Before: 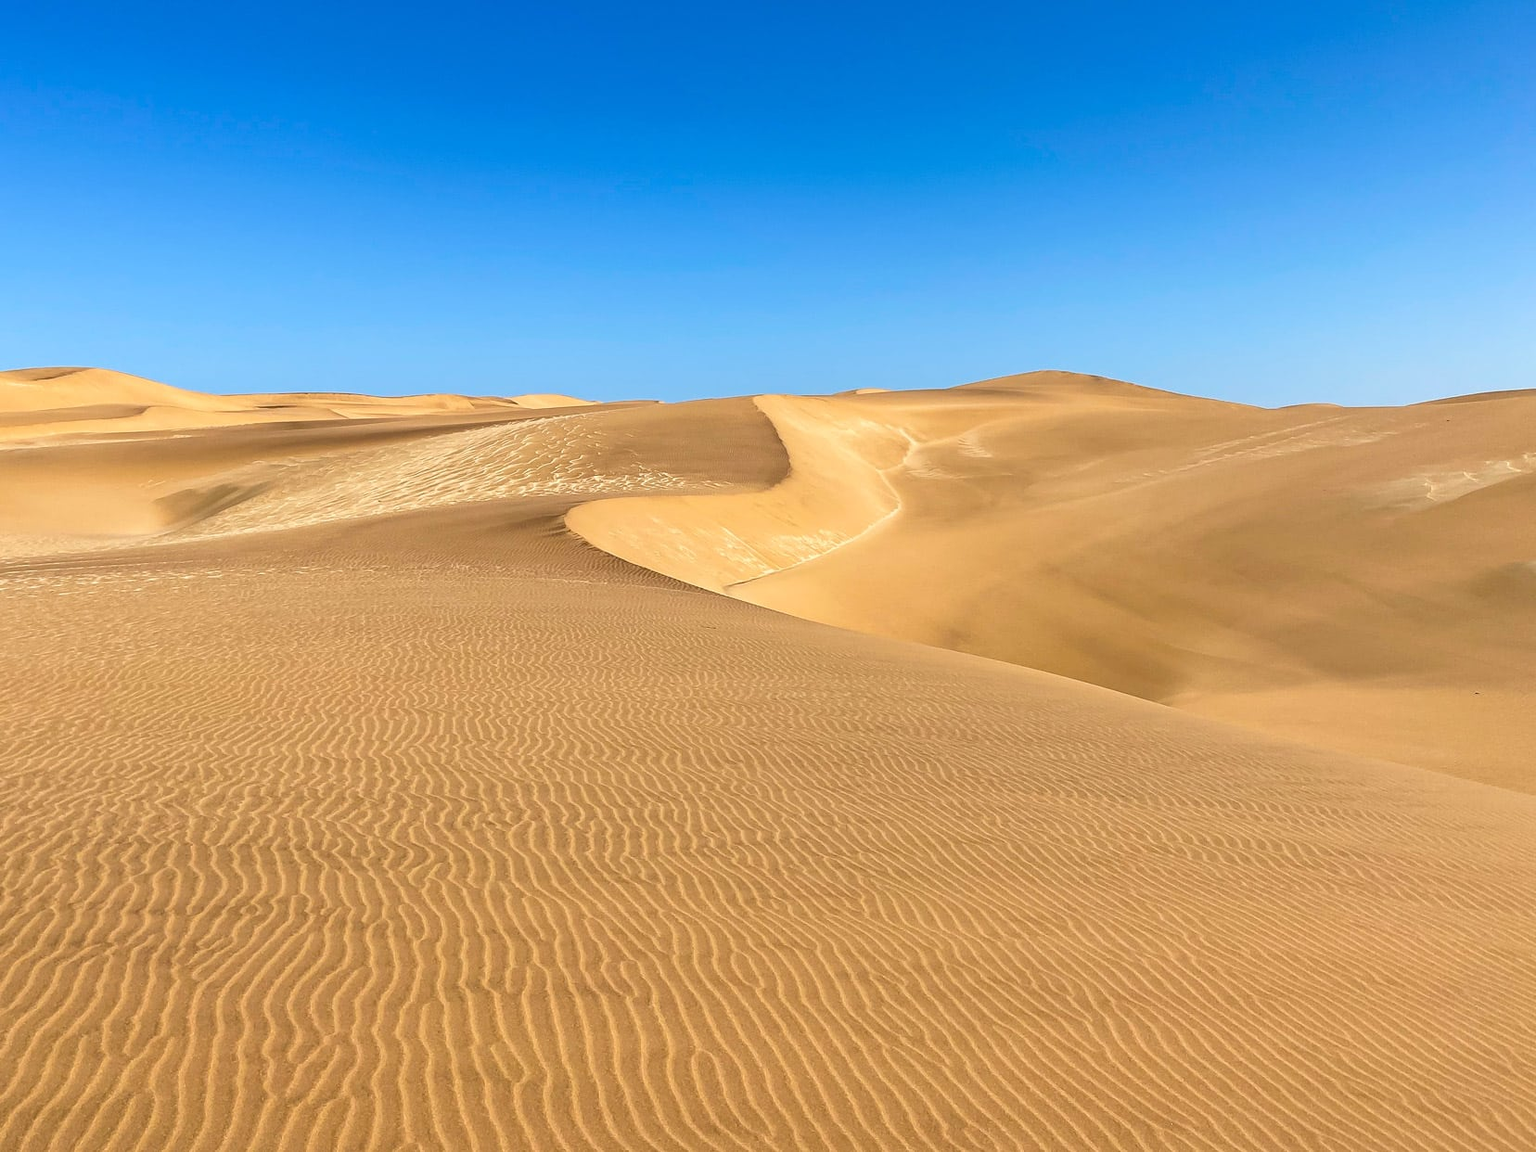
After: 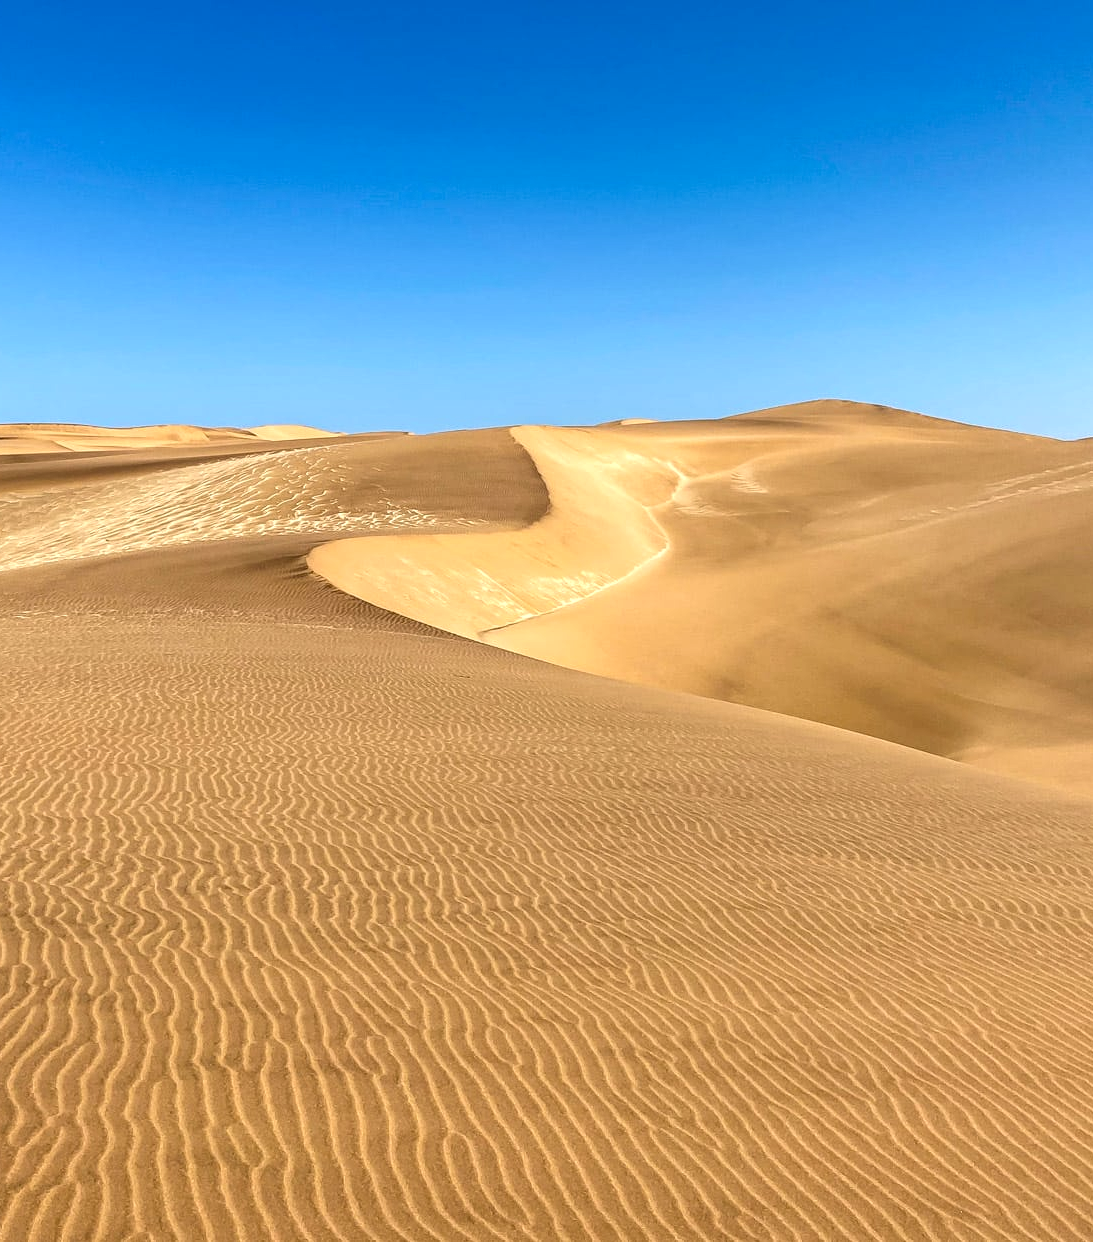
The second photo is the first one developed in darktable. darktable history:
local contrast: detail 142%
crop and rotate: left 18.255%, right 15.69%
